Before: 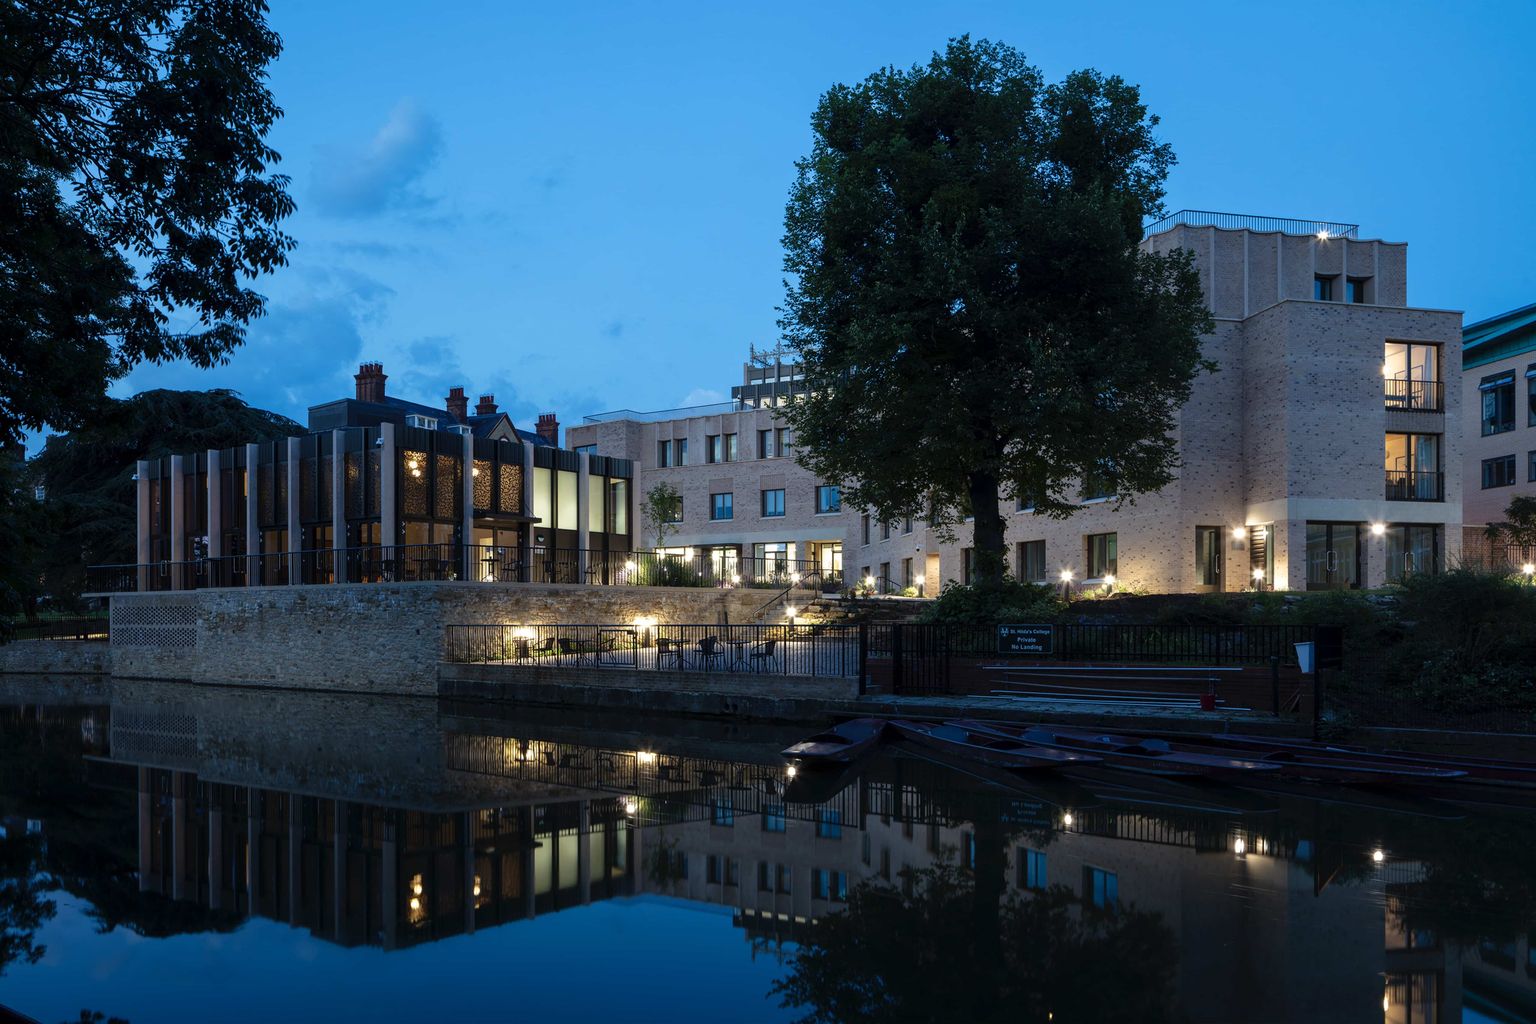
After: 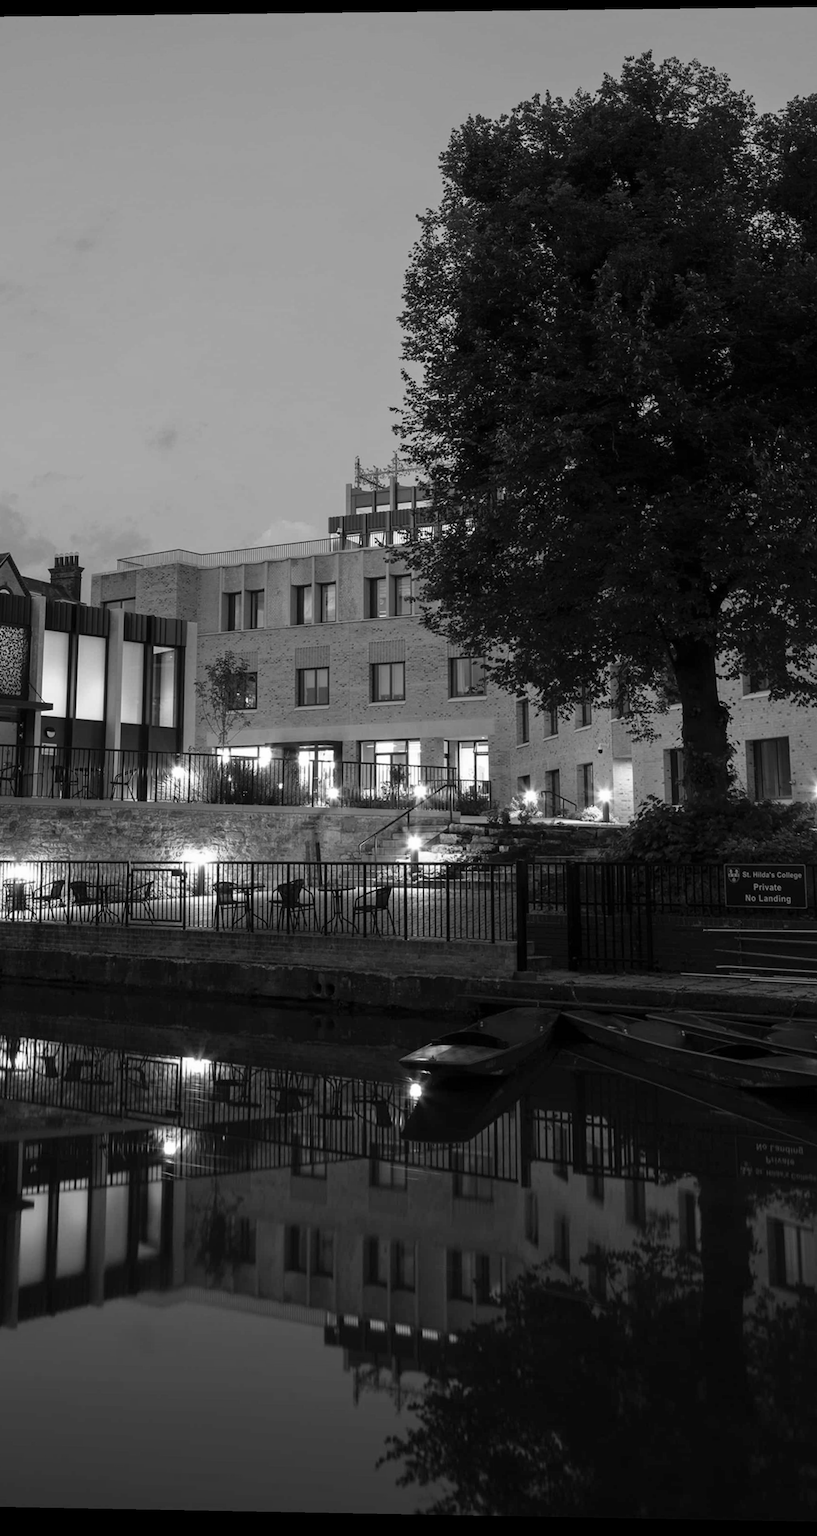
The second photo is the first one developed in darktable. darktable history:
color zones: curves: ch1 [(0.24, 0.634) (0.75, 0.5)]; ch2 [(0.253, 0.437) (0.745, 0.491)], mix 102.12%
crop: left 33.36%, right 33.36%
rotate and perspective: rotation 0.128°, lens shift (vertical) -0.181, lens shift (horizontal) -0.044, shear 0.001, automatic cropping off
monochrome: on, module defaults
